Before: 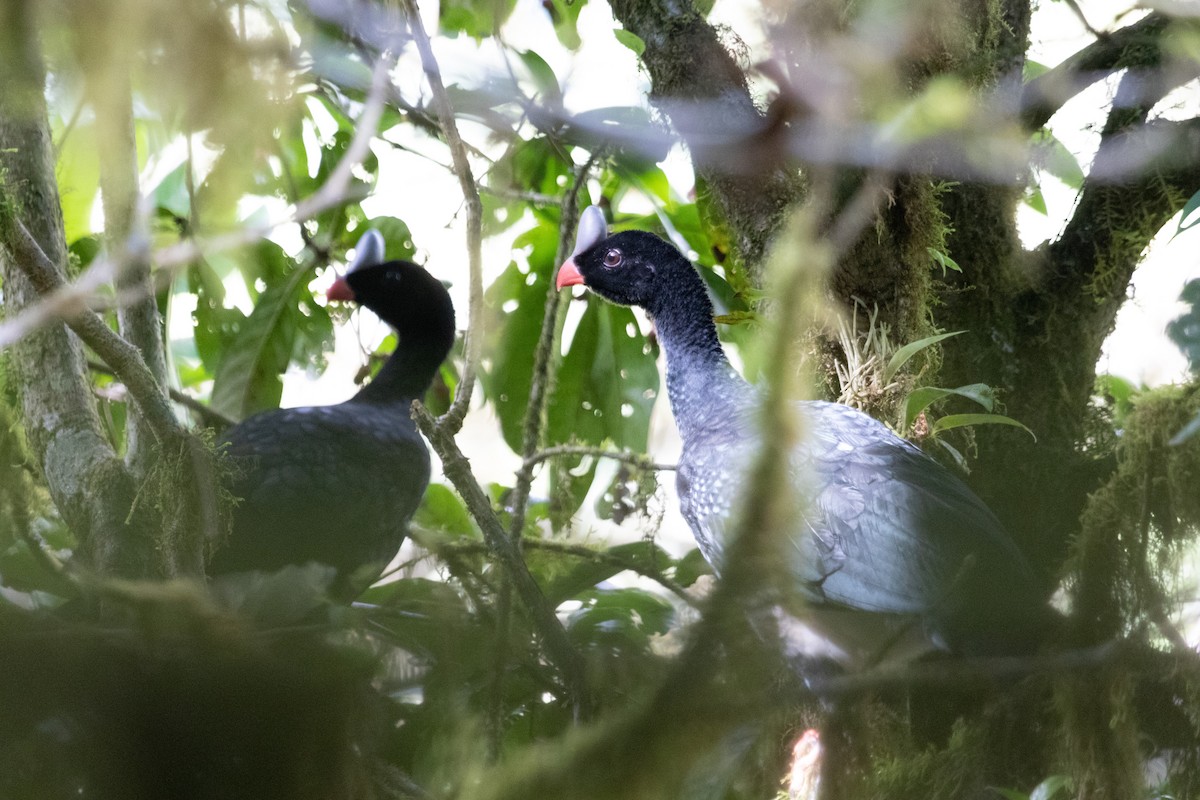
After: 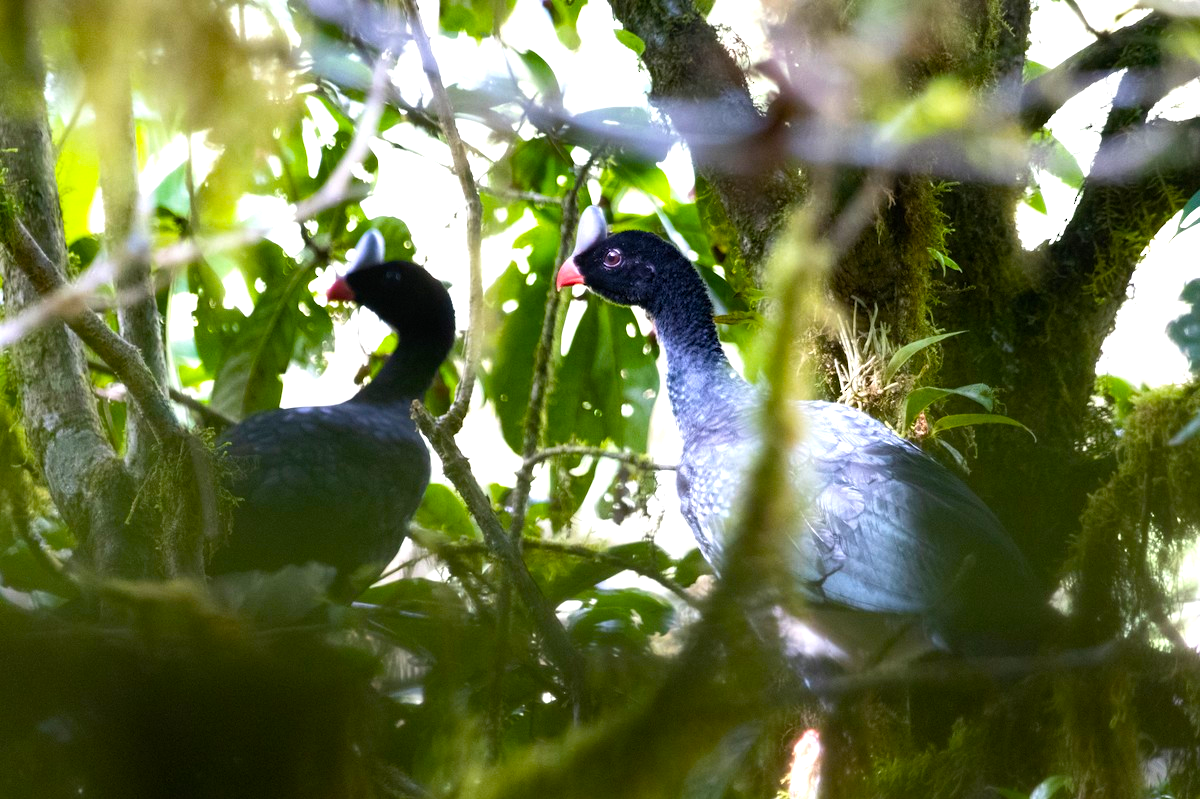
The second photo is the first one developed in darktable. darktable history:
crop: bottom 0.071%
exposure: compensate highlight preservation false
color balance rgb: linear chroma grading › global chroma 9%, perceptual saturation grading › global saturation 36%, perceptual saturation grading › shadows 35%, perceptual brilliance grading › global brilliance 15%, perceptual brilliance grading › shadows -35%, global vibrance 15%
